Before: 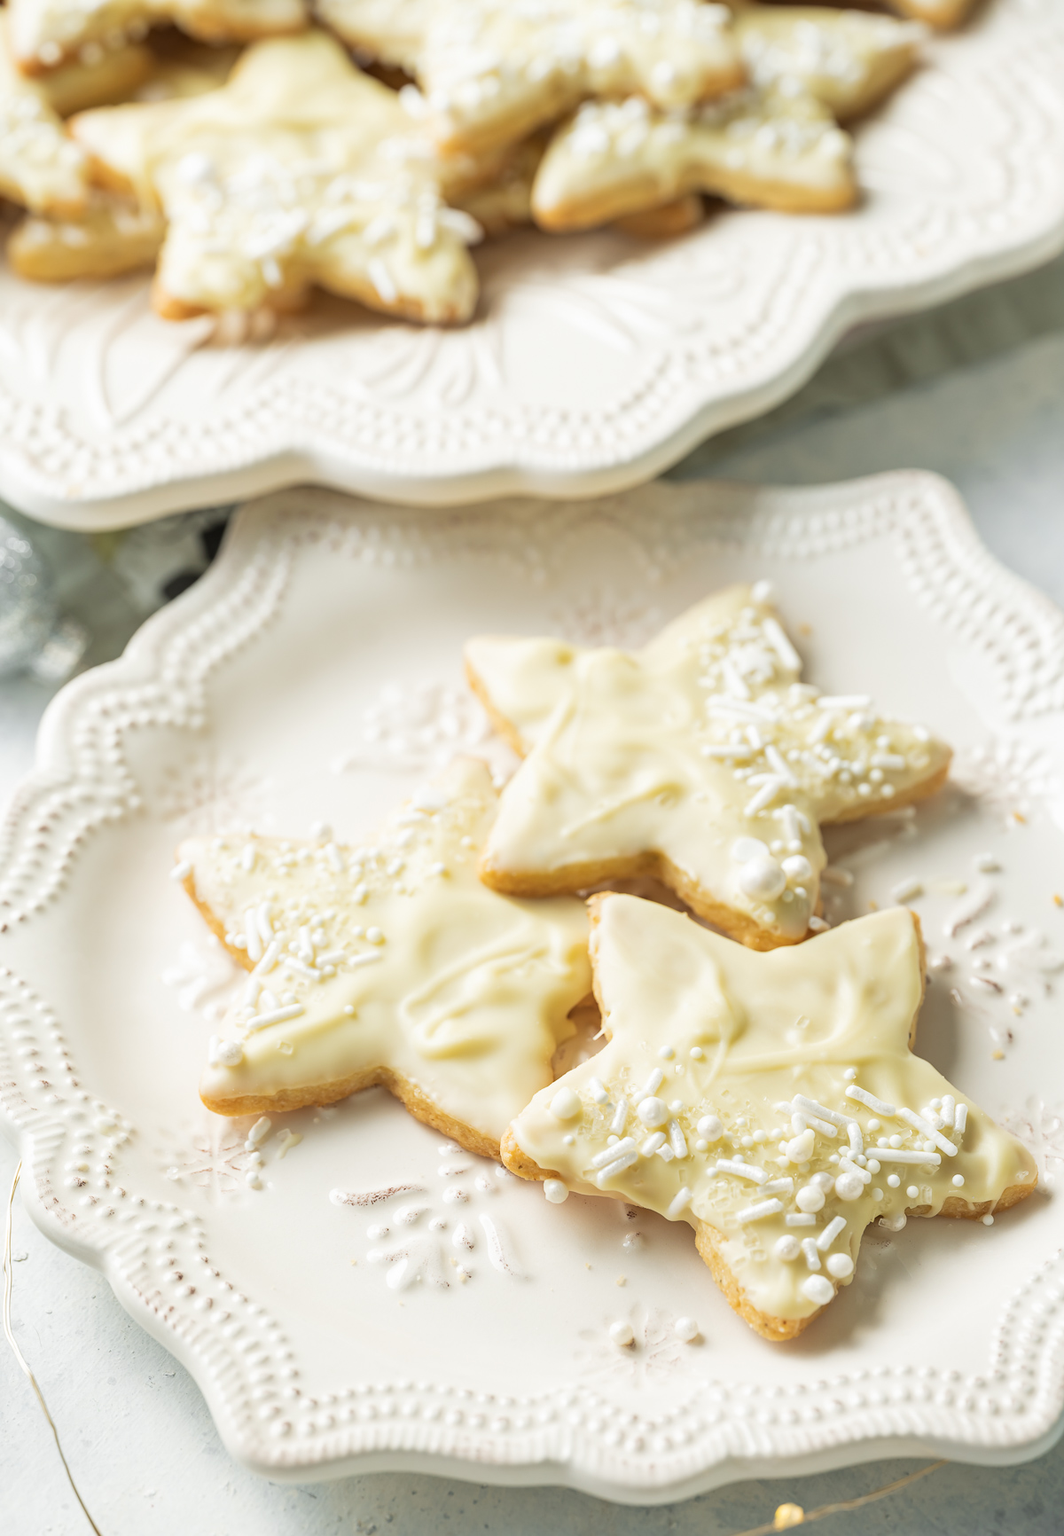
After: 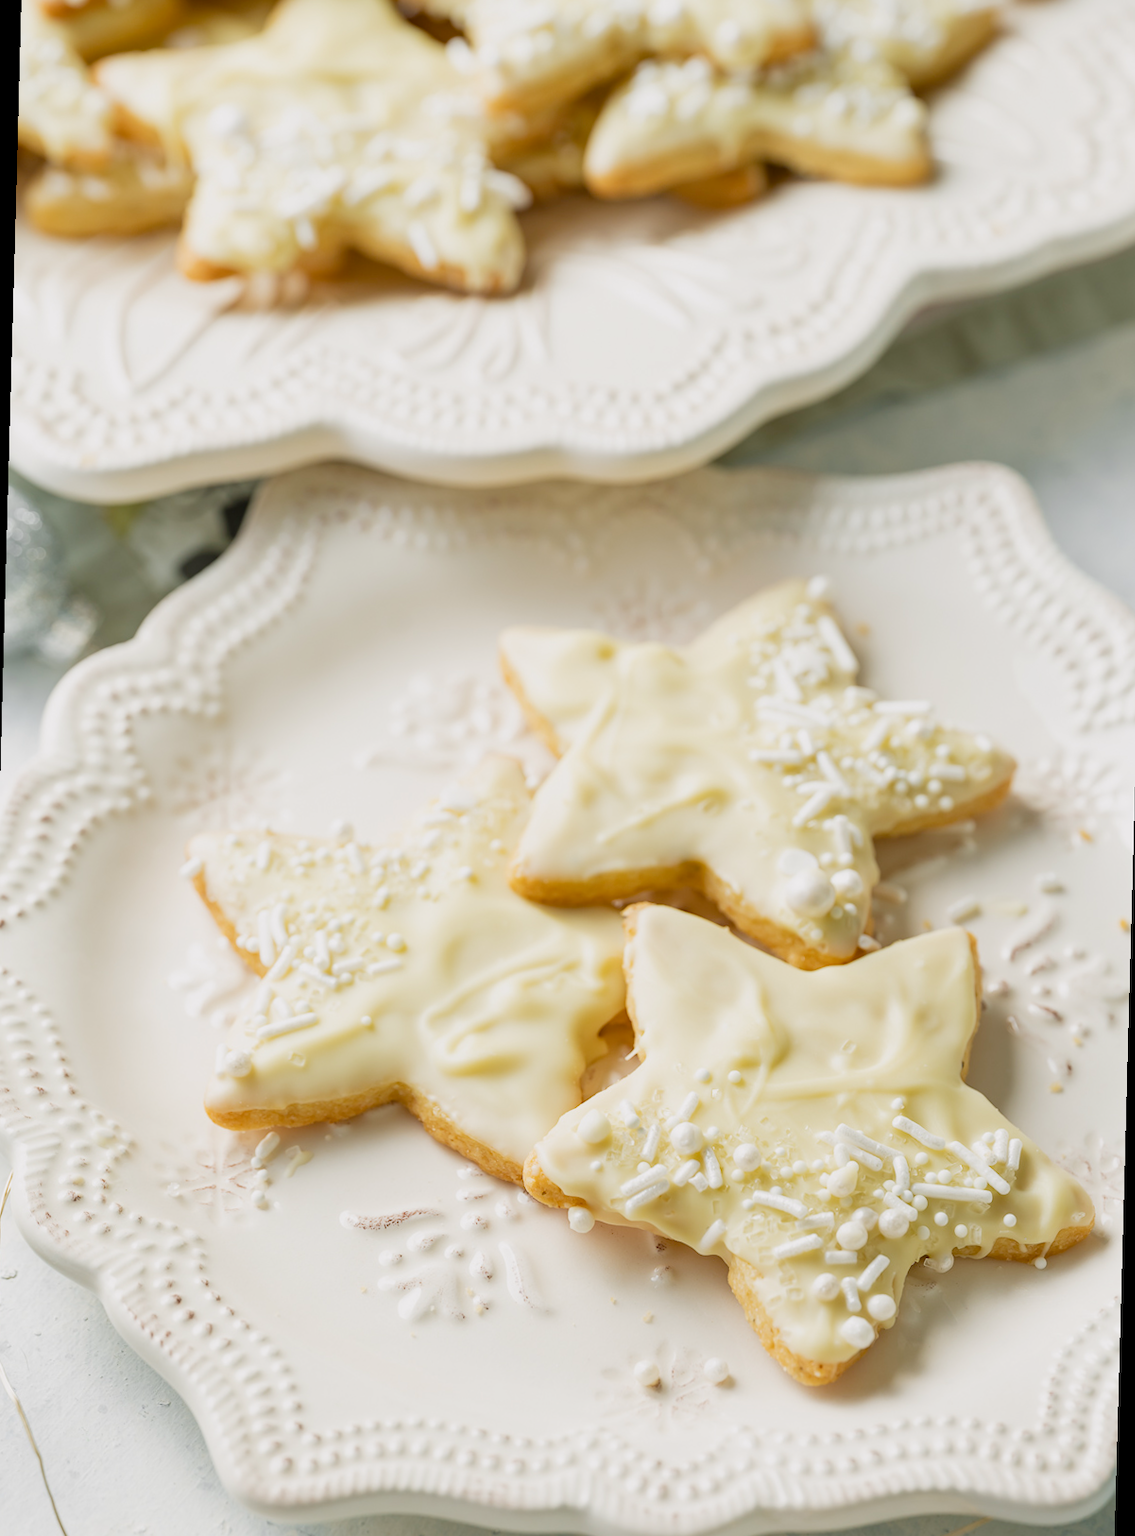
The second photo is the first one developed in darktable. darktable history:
color balance rgb: shadows lift › chroma 1%, shadows lift › hue 113°, highlights gain › chroma 0.2%, highlights gain › hue 333°, perceptual saturation grading › global saturation 20%, perceptual saturation grading › highlights -25%, perceptual saturation grading › shadows 25%, contrast -10%
rotate and perspective: rotation 1.57°, crop left 0.018, crop right 0.982, crop top 0.039, crop bottom 0.961
